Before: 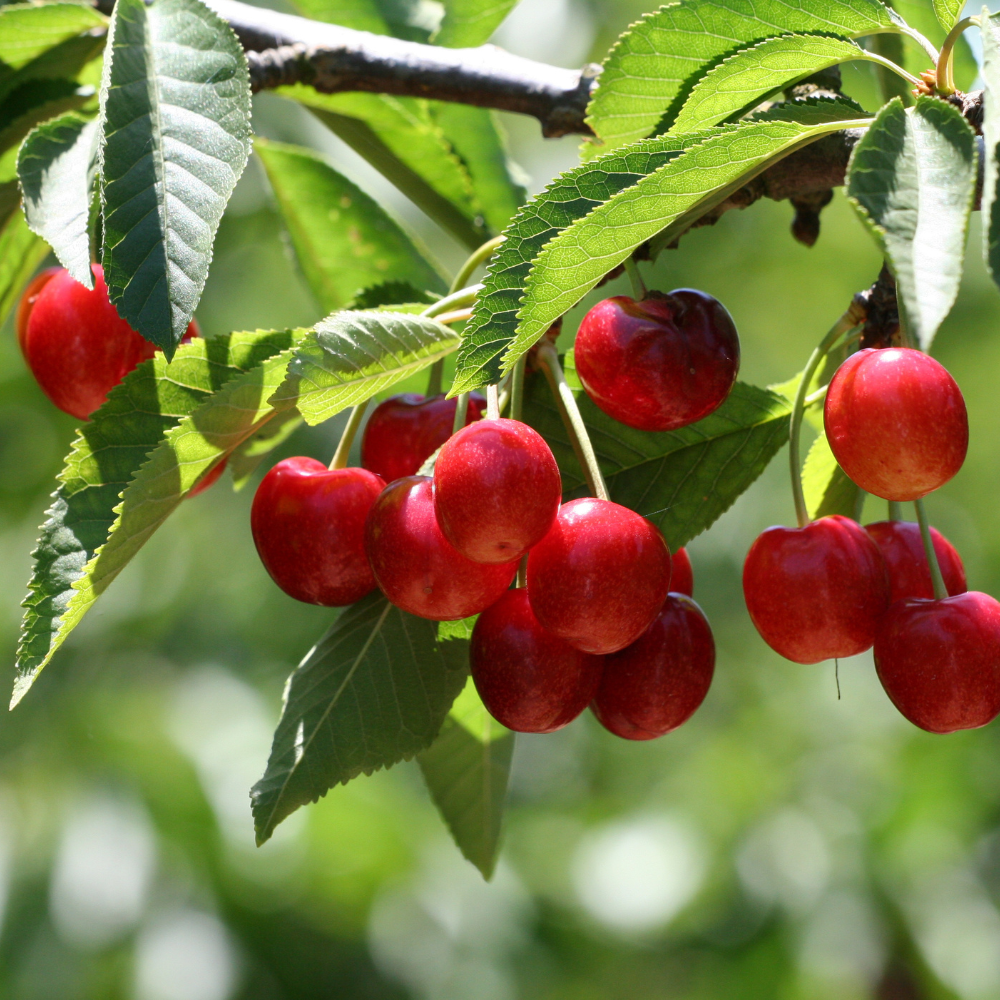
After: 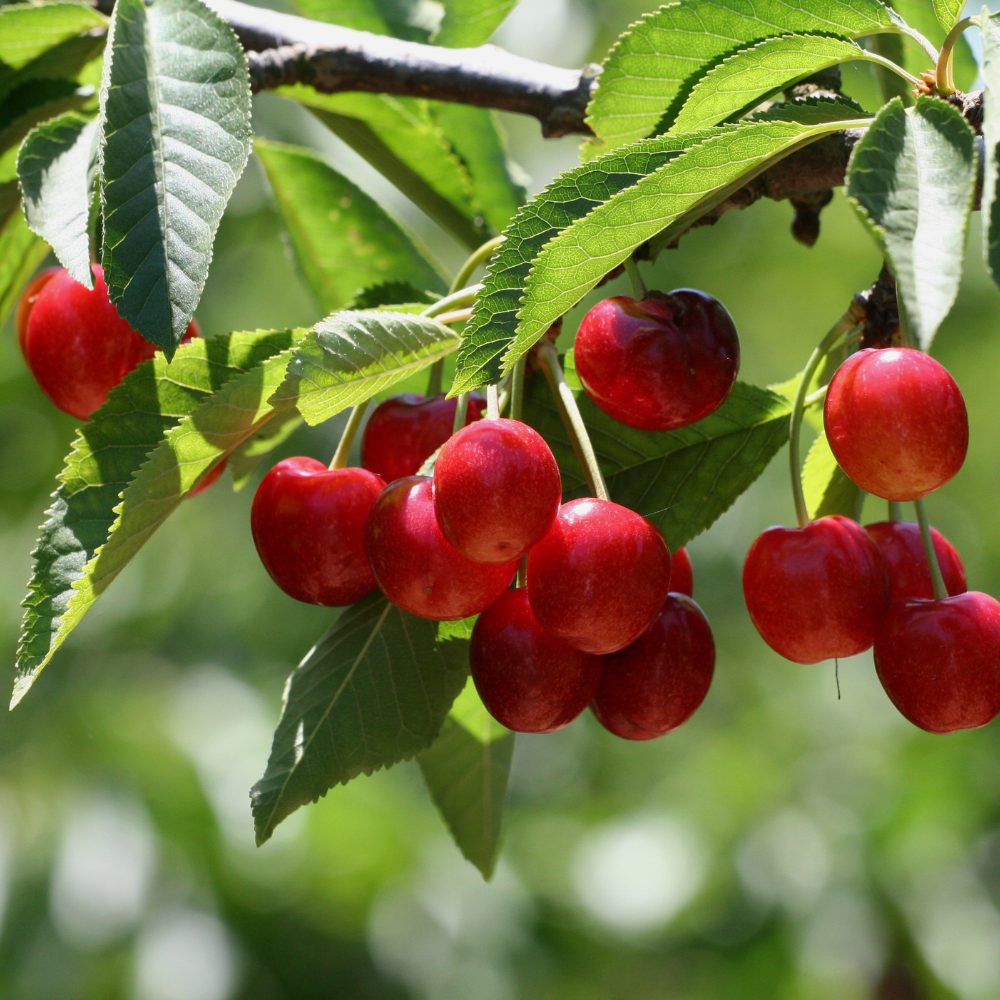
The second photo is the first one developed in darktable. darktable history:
exposure: exposure -0.152 EV, compensate highlight preservation false
